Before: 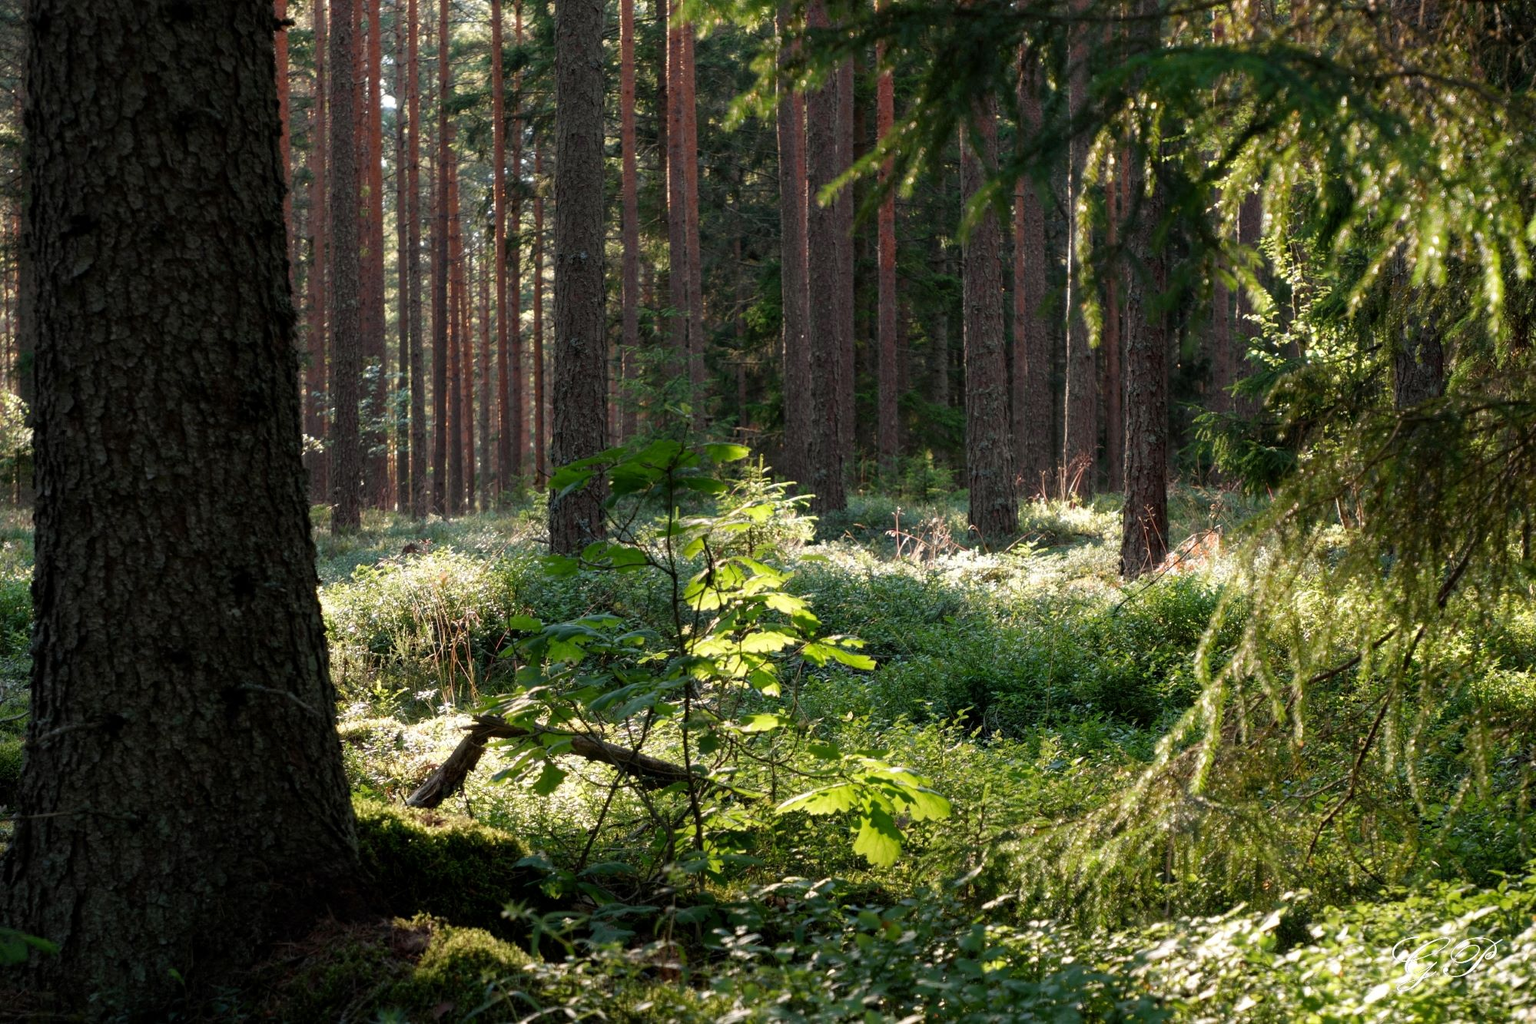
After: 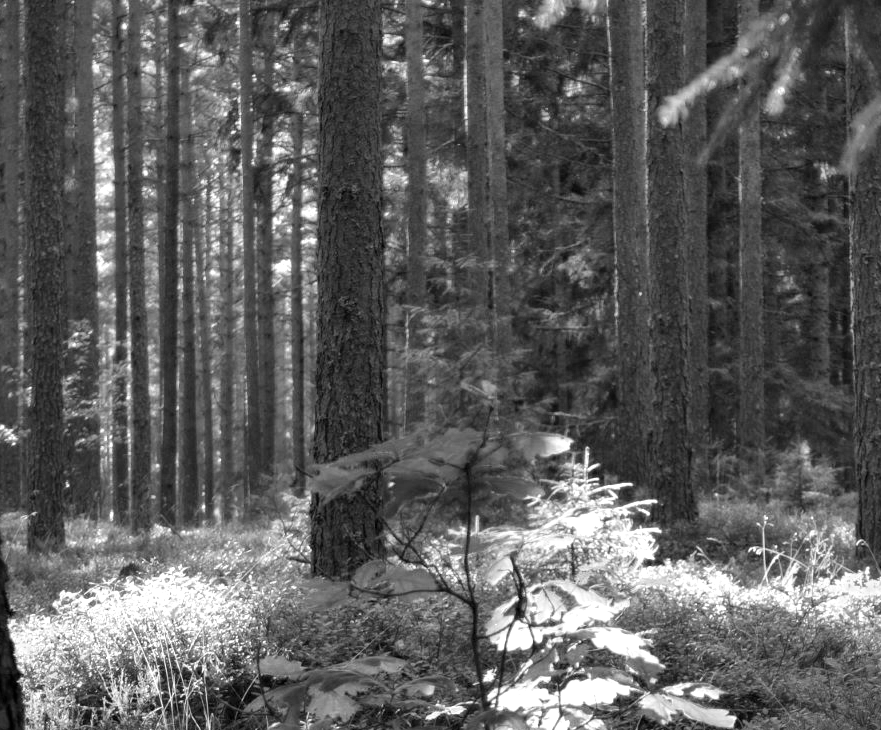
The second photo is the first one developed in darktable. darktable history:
crop: left 20.248%, top 10.86%, right 35.675%, bottom 34.321%
monochrome: a 14.95, b -89.96
color calibration: output R [1.422, -0.35, -0.252, 0], output G [-0.238, 1.259, -0.084, 0], output B [-0.081, -0.196, 1.58, 0], output brightness [0.49, 0.671, -0.57, 0], illuminant same as pipeline (D50), adaptation none (bypass), saturation algorithm version 1 (2020)
shadows and highlights: soften with gaussian
vignetting: fall-off start 92.6%, brightness -0.52, saturation -0.51, center (-0.012, 0)
